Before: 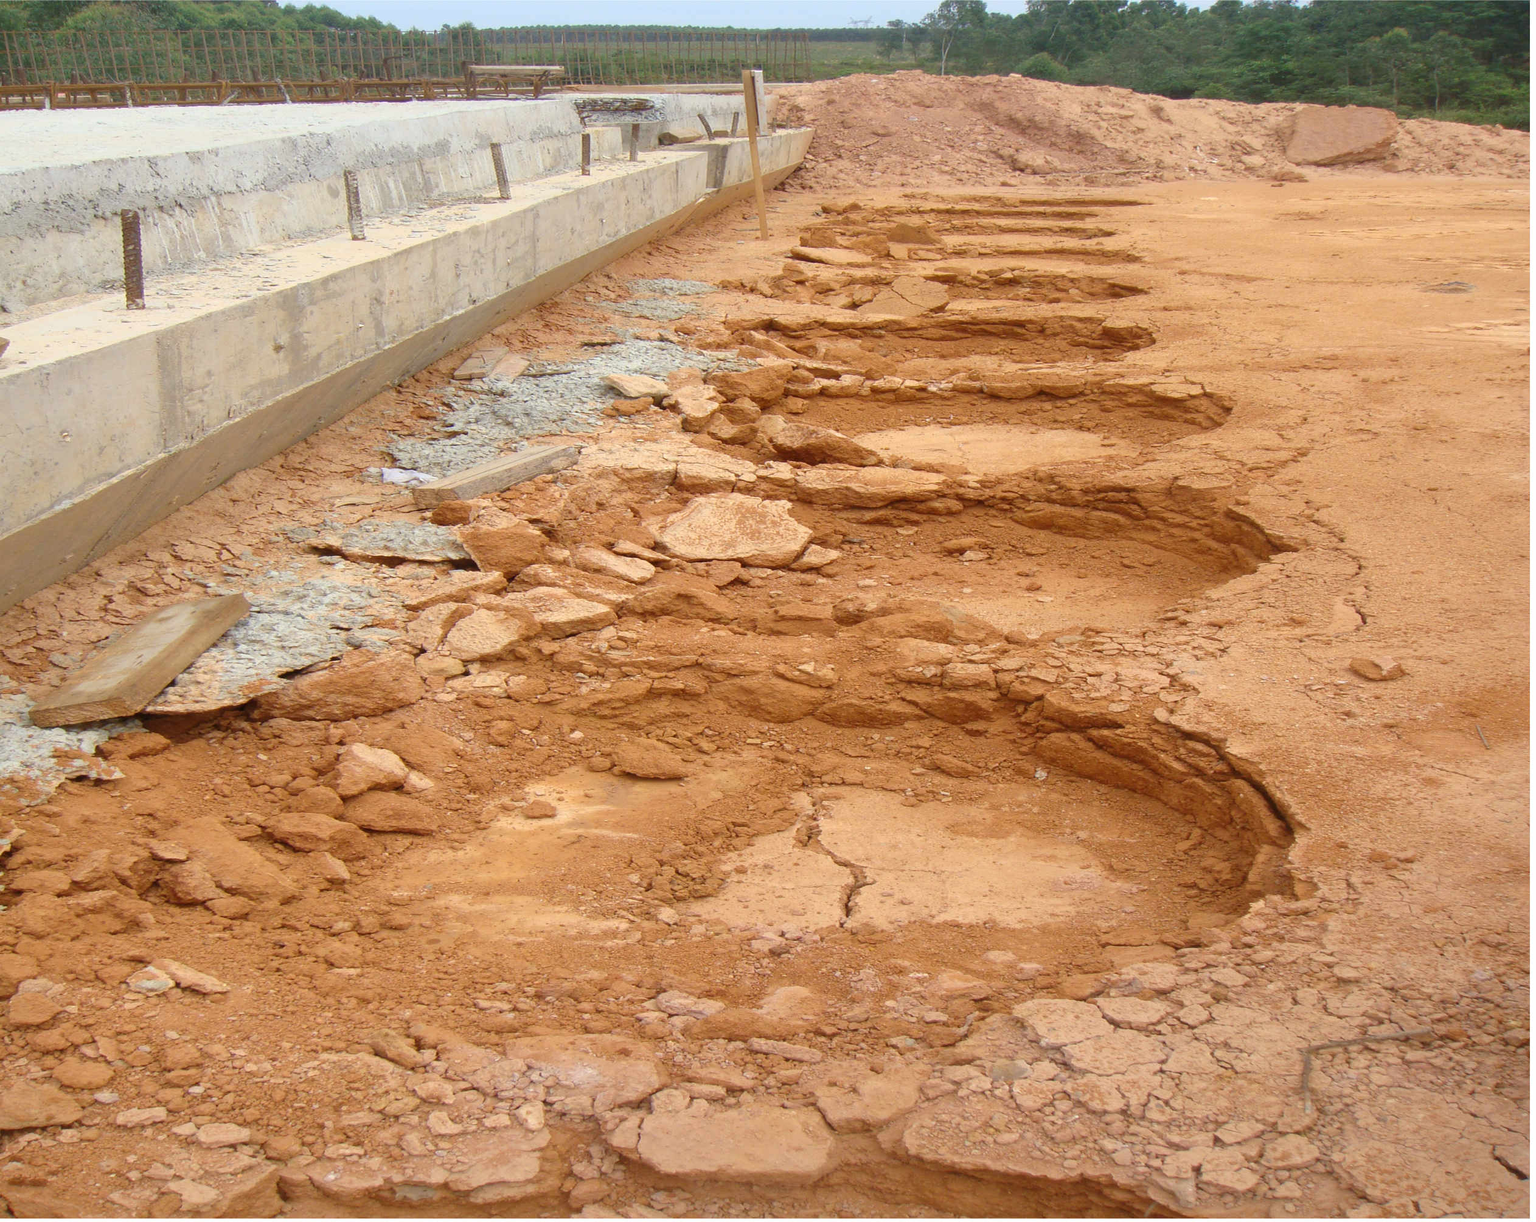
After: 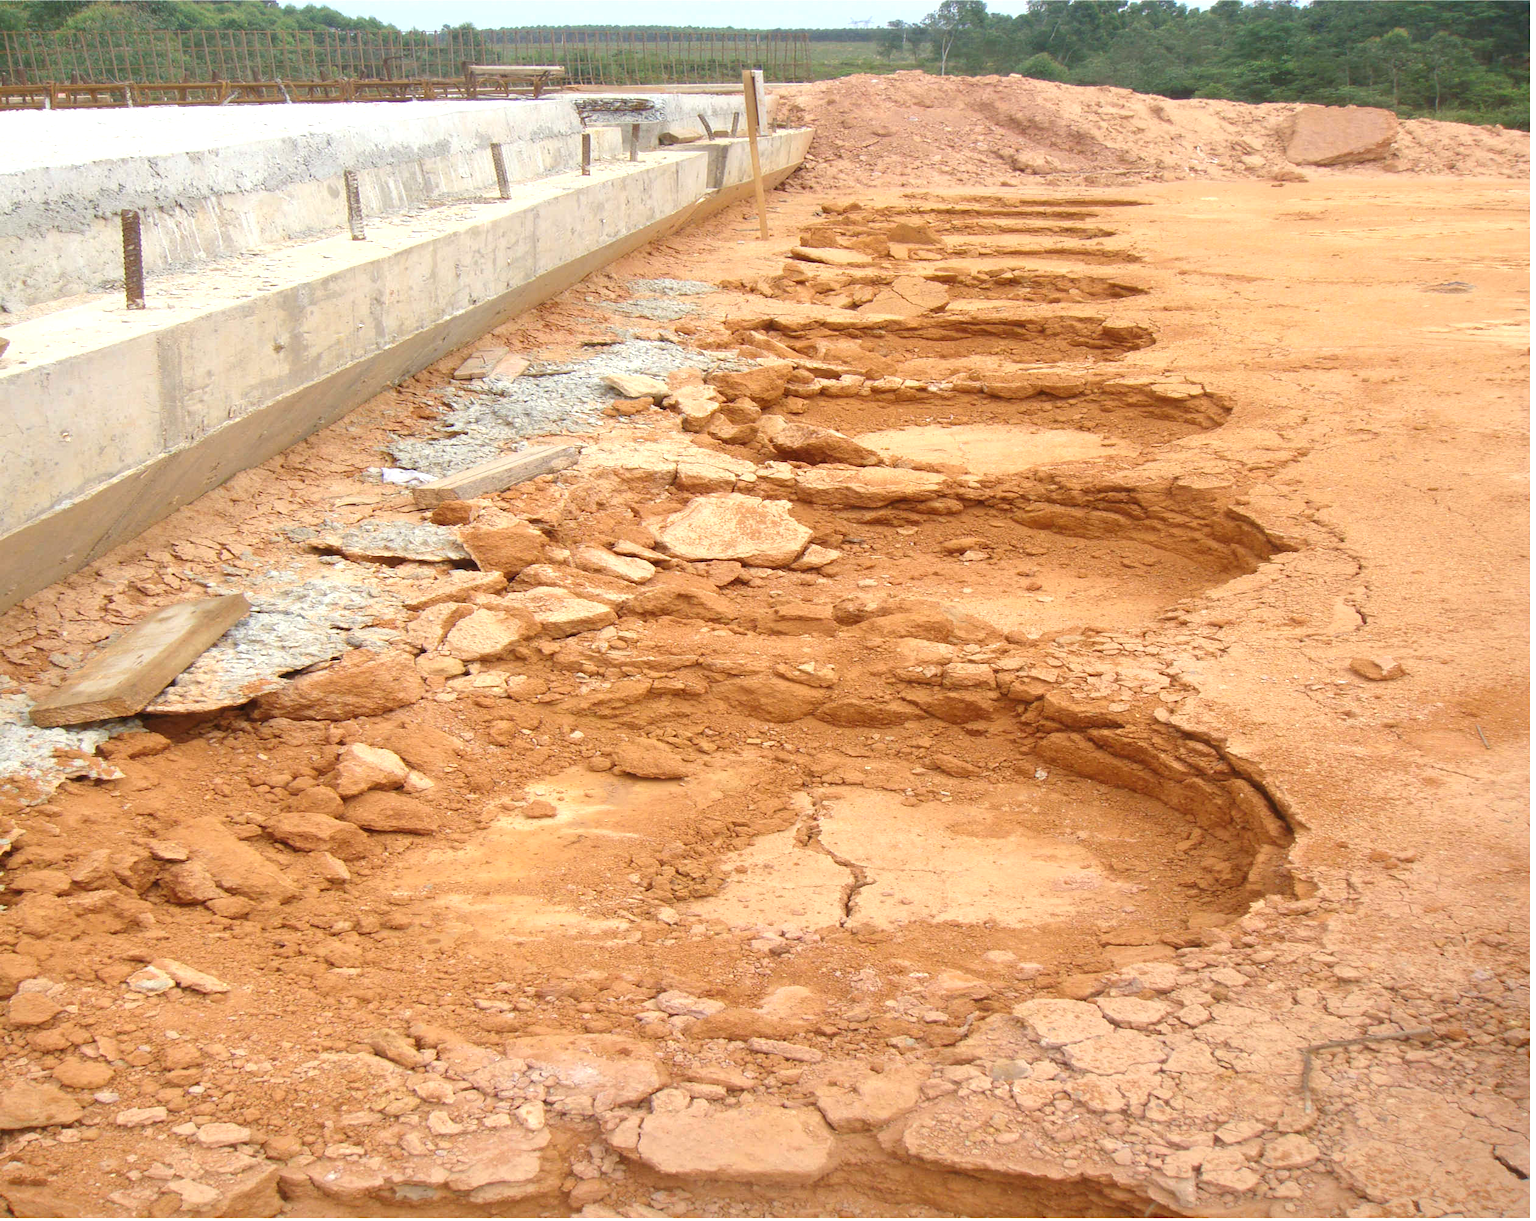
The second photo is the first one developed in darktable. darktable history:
exposure: black level correction 0, exposure 0.5 EV, compensate highlight preservation false
tone equalizer: on, module defaults
